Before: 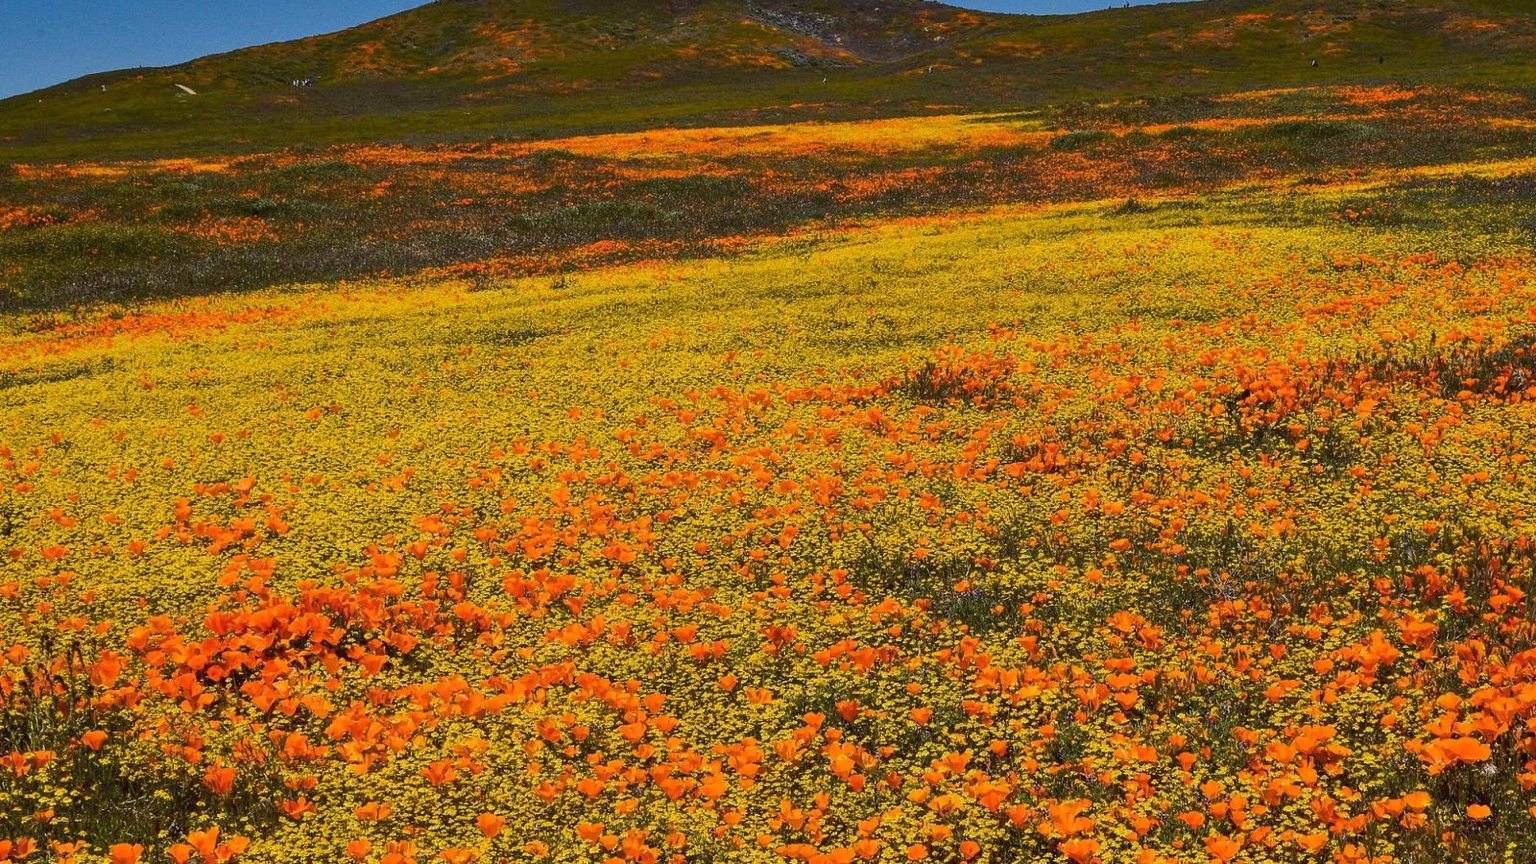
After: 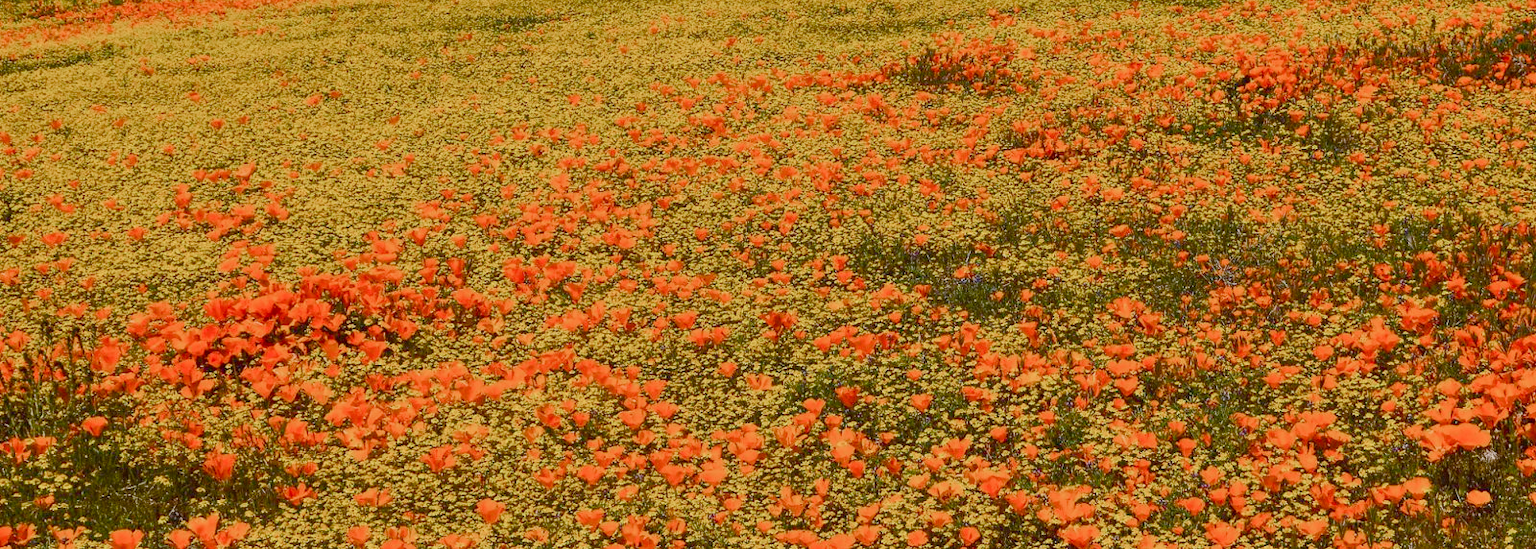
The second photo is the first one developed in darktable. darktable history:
crop and rotate: top 36.435%
shadows and highlights: shadows 49, highlights -41, soften with gaussian
color balance rgb: shadows lift › chroma 1%, shadows lift › hue 113°, highlights gain › chroma 0.2%, highlights gain › hue 333°, perceptual saturation grading › global saturation 20%, perceptual saturation grading › highlights -50%, perceptual saturation grading › shadows 25%, contrast -20%
contrast brightness saturation: contrast 0.1, brightness 0.03, saturation 0.09
